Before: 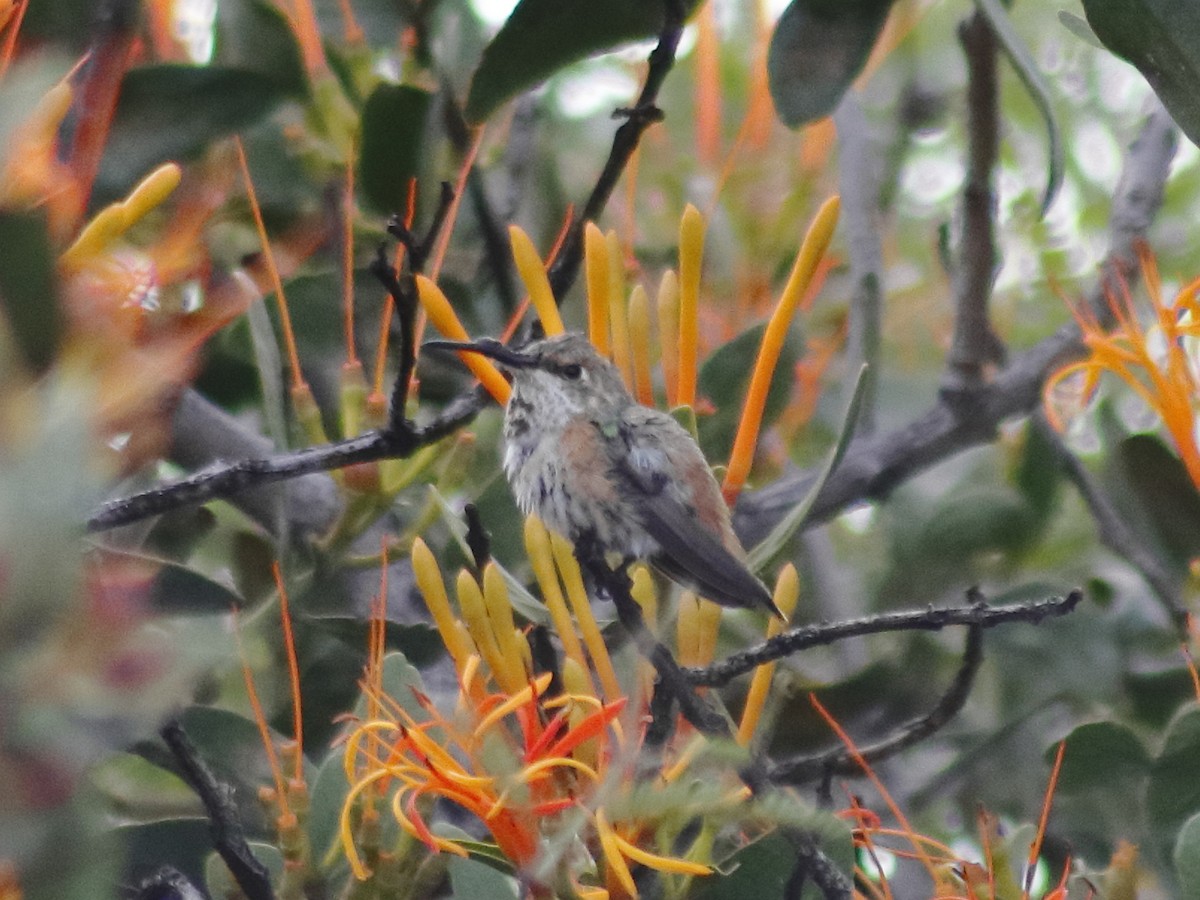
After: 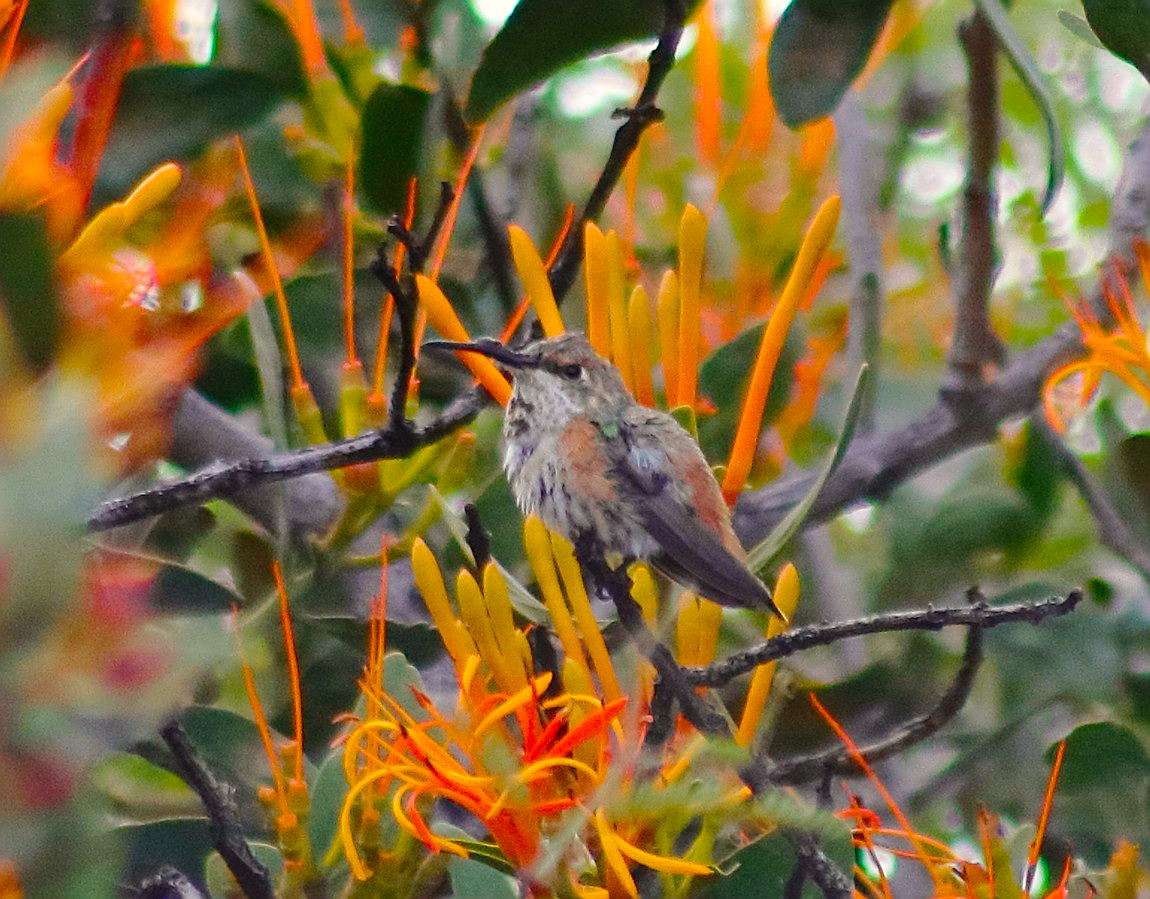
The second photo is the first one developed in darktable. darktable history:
crop: right 4.127%, bottom 0.037%
color balance rgb: power › chroma 0.688%, power › hue 60°, highlights gain › chroma 1.022%, highlights gain › hue 71.05°, linear chroma grading › shadows 9.322%, linear chroma grading › highlights 10.108%, linear chroma grading › global chroma 14.45%, linear chroma grading › mid-tones 14.781%, perceptual saturation grading › global saturation 29.822%
shadows and highlights: low approximation 0.01, soften with gaussian
sharpen: on, module defaults
